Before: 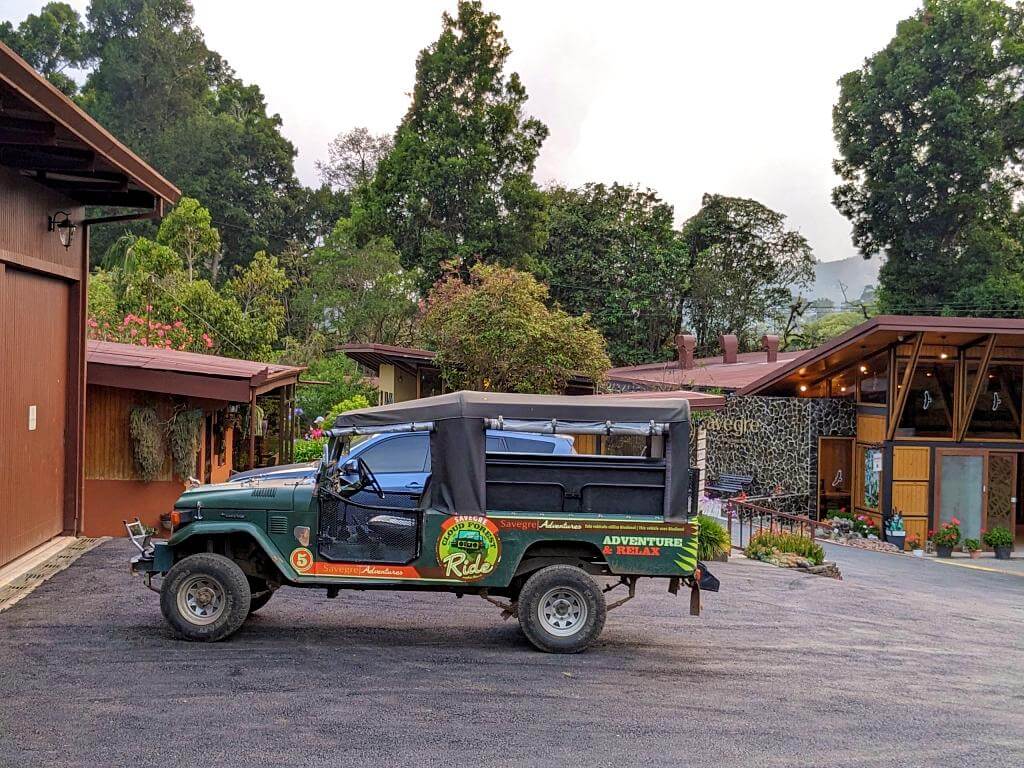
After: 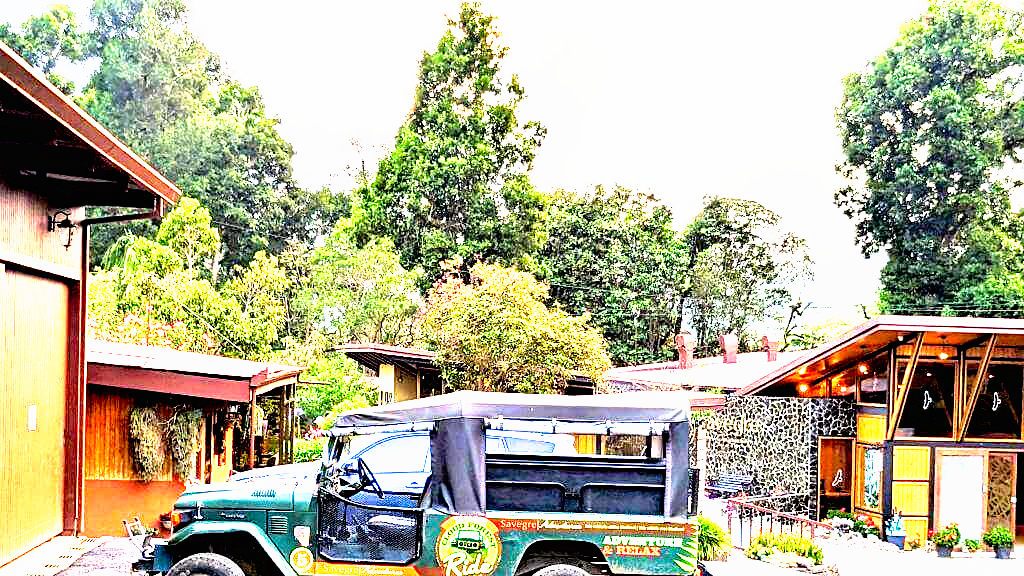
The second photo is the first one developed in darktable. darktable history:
tone curve: curves: ch0 [(0, 0) (0.003, 0.01) (0.011, 0.011) (0.025, 0.008) (0.044, 0.007) (0.069, 0.006) (0.1, 0.005) (0.136, 0.015) (0.177, 0.094) (0.224, 0.241) (0.277, 0.369) (0.335, 0.5) (0.399, 0.648) (0.468, 0.811) (0.543, 0.975) (0.623, 0.989) (0.709, 0.989) (0.801, 0.99) (0.898, 0.99) (1, 1)], preserve colors none
crop: bottom 24.988%
filmic rgb: black relative exposure -7.82 EV, white relative exposure 4.29 EV, hardness 3.86, color science v6 (2022)
exposure: black level correction 0, exposure 1 EV, compensate exposure bias true, compensate highlight preservation false
